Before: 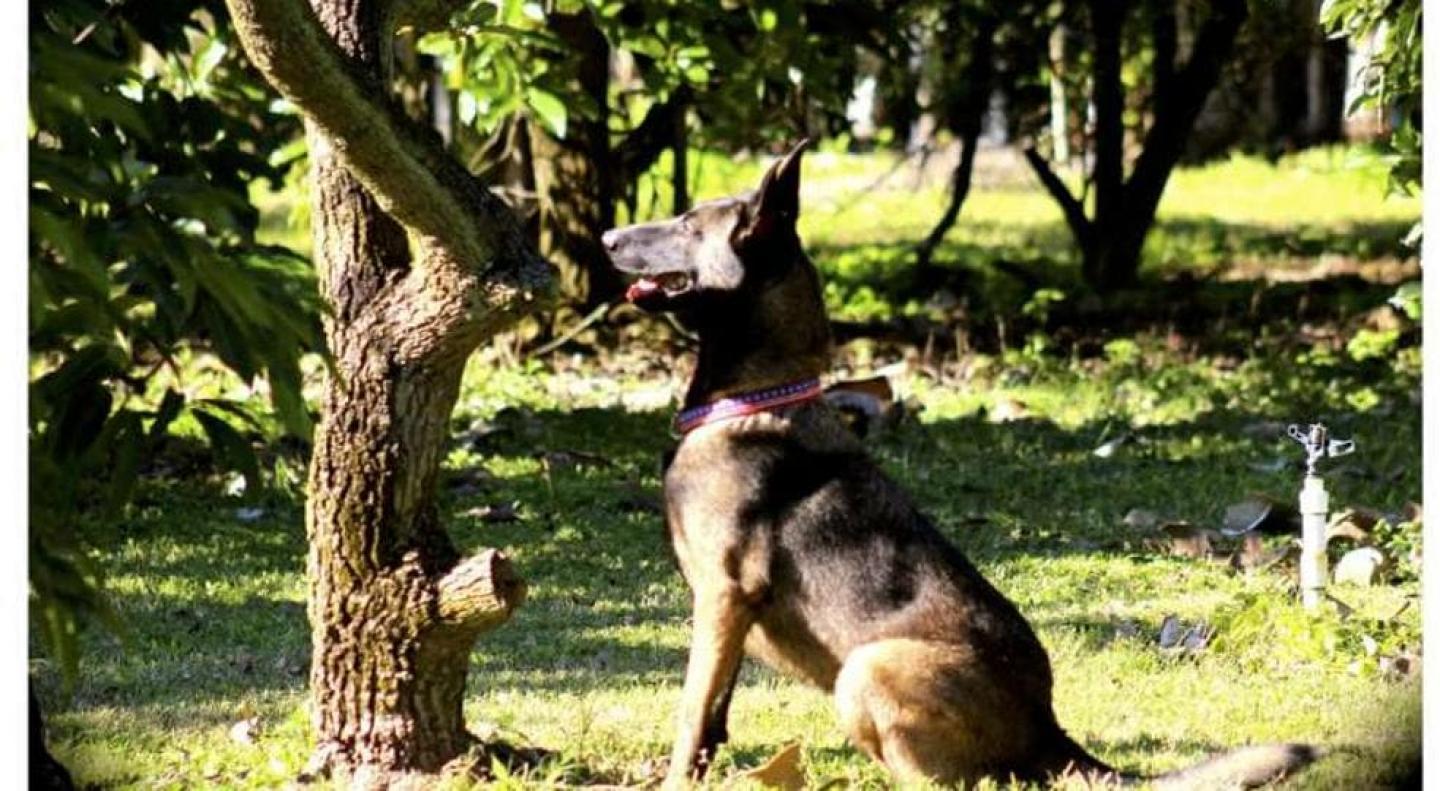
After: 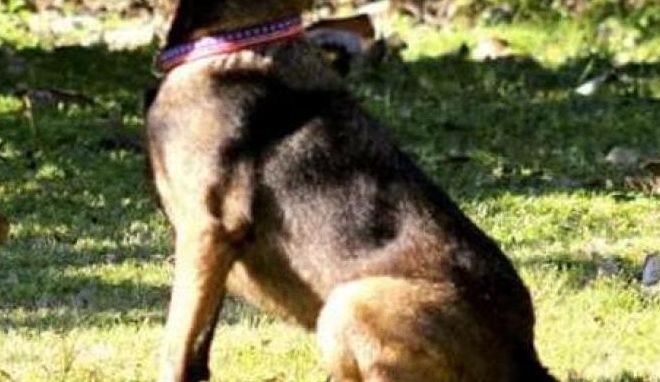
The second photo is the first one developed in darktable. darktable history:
crop: left 35.976%, top 45.819%, right 18.162%, bottom 5.807%
grain: coarseness 0.09 ISO, strength 10%
